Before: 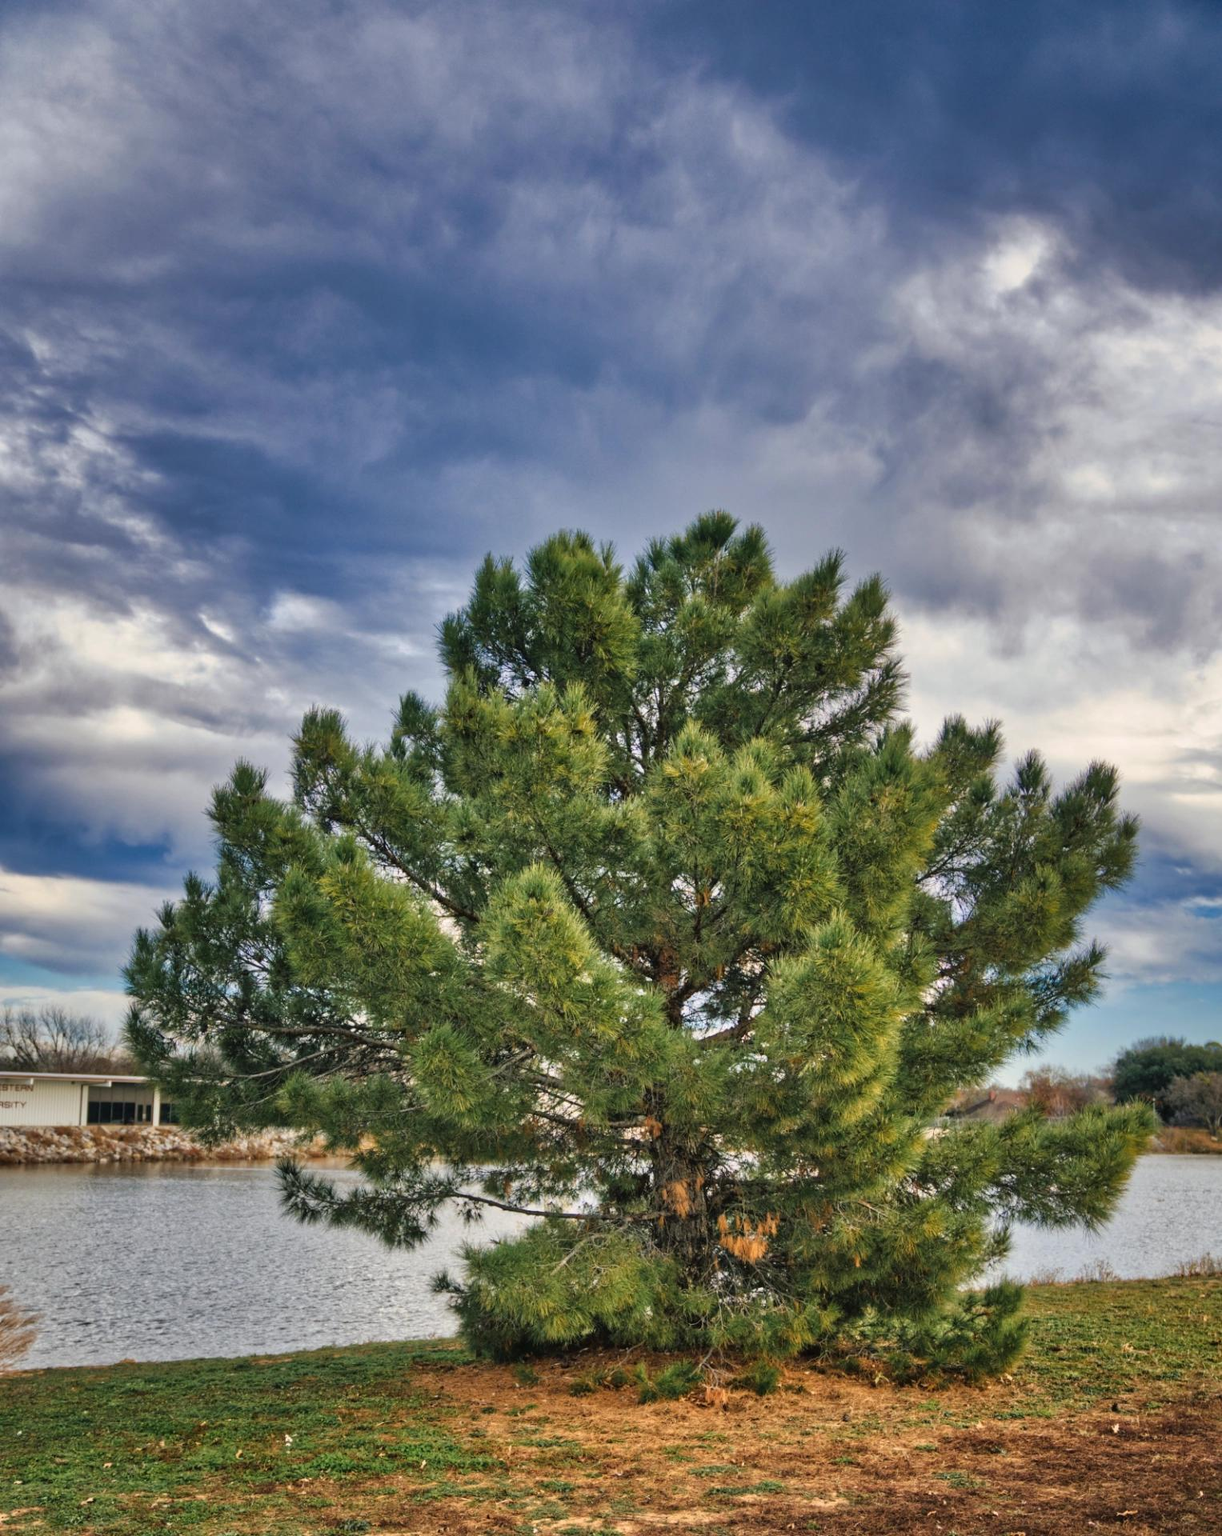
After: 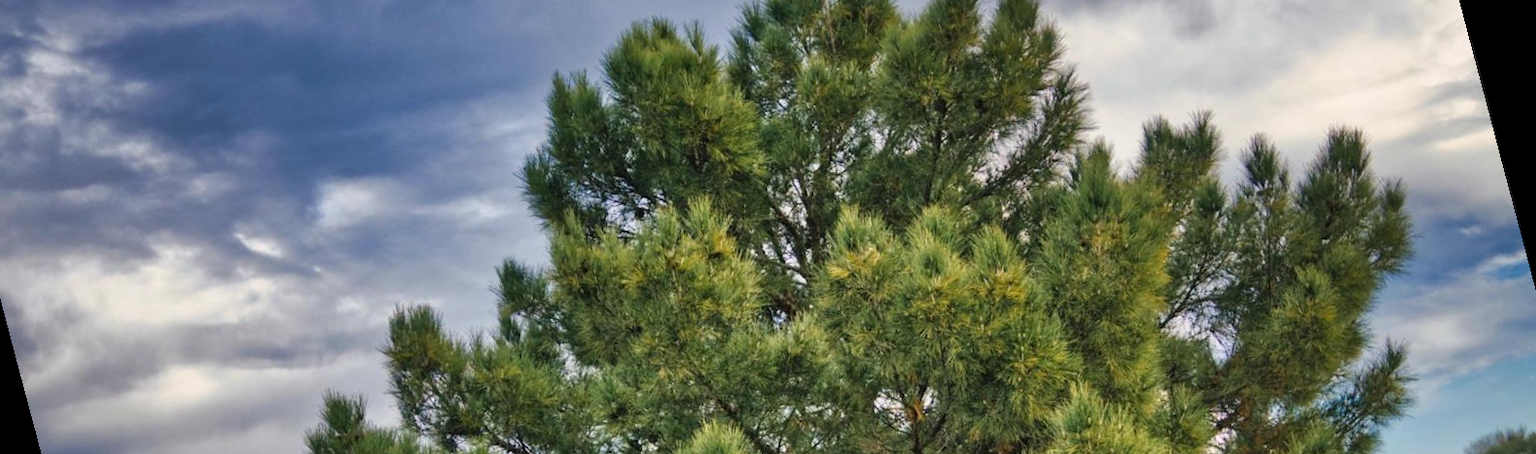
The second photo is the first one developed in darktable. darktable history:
crop and rotate: top 23.84%, bottom 34.294%
rotate and perspective: rotation -14.8°, crop left 0.1, crop right 0.903, crop top 0.25, crop bottom 0.748
